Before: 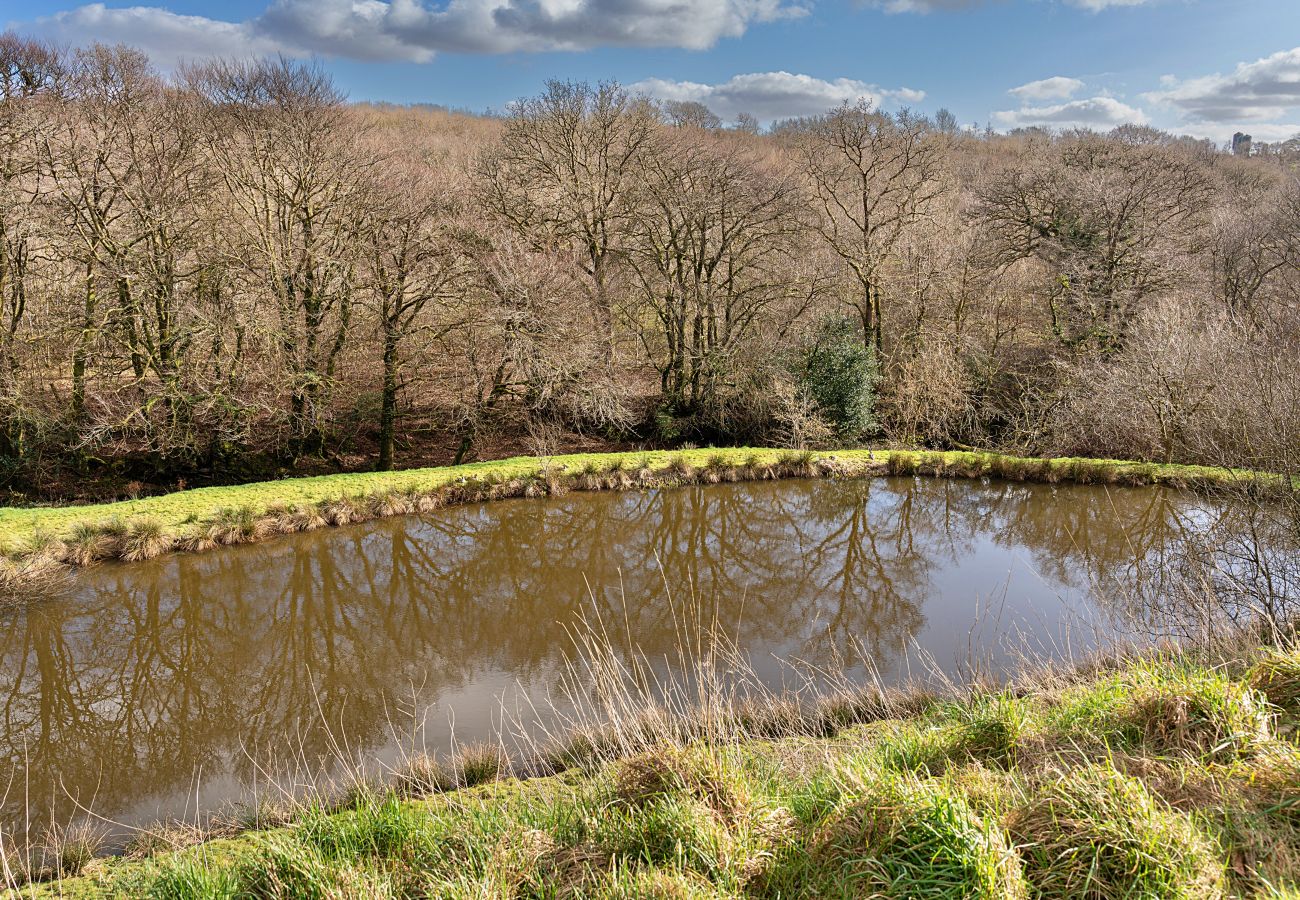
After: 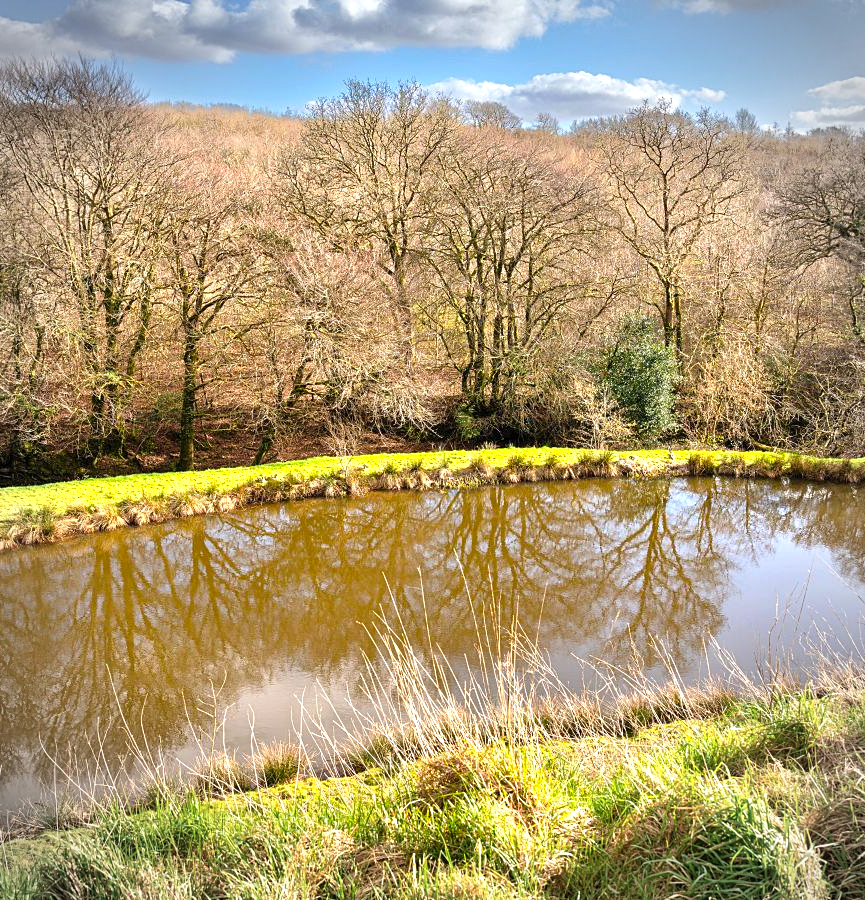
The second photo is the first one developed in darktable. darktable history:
exposure: exposure 0.945 EV, compensate highlight preservation false
color balance rgb: linear chroma grading › global chroma 8.476%, perceptual saturation grading › global saturation 16.518%
vignetting: automatic ratio true
crop and rotate: left 15.447%, right 17.943%
